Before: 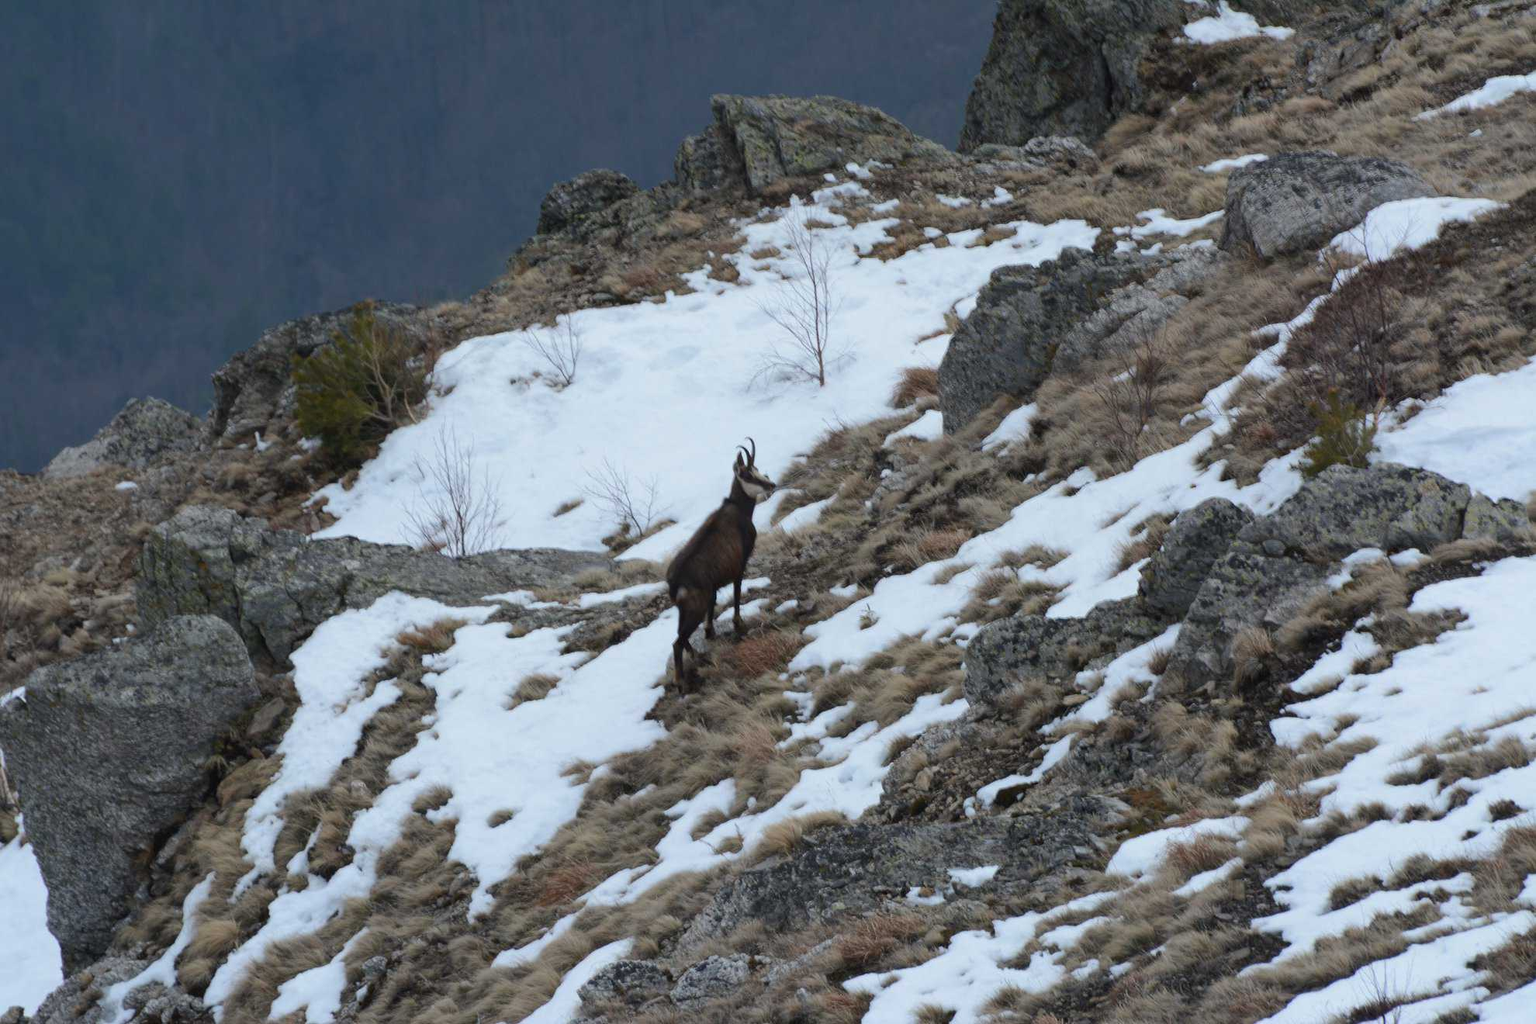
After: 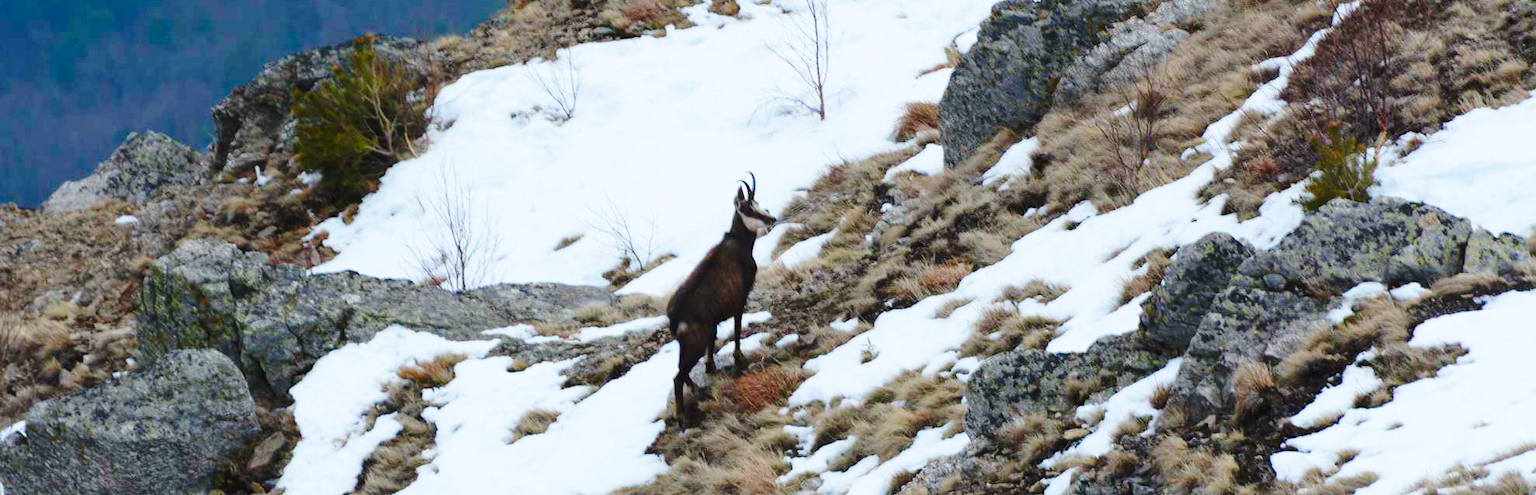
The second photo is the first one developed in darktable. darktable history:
base curve: curves: ch0 [(0, 0) (0.036, 0.037) (0.121, 0.228) (0.46, 0.76) (0.859, 0.983) (1, 1)], preserve colors none
crop and rotate: top 26.056%, bottom 25.543%
color balance rgb: perceptual saturation grading › global saturation 25%, global vibrance 20%
